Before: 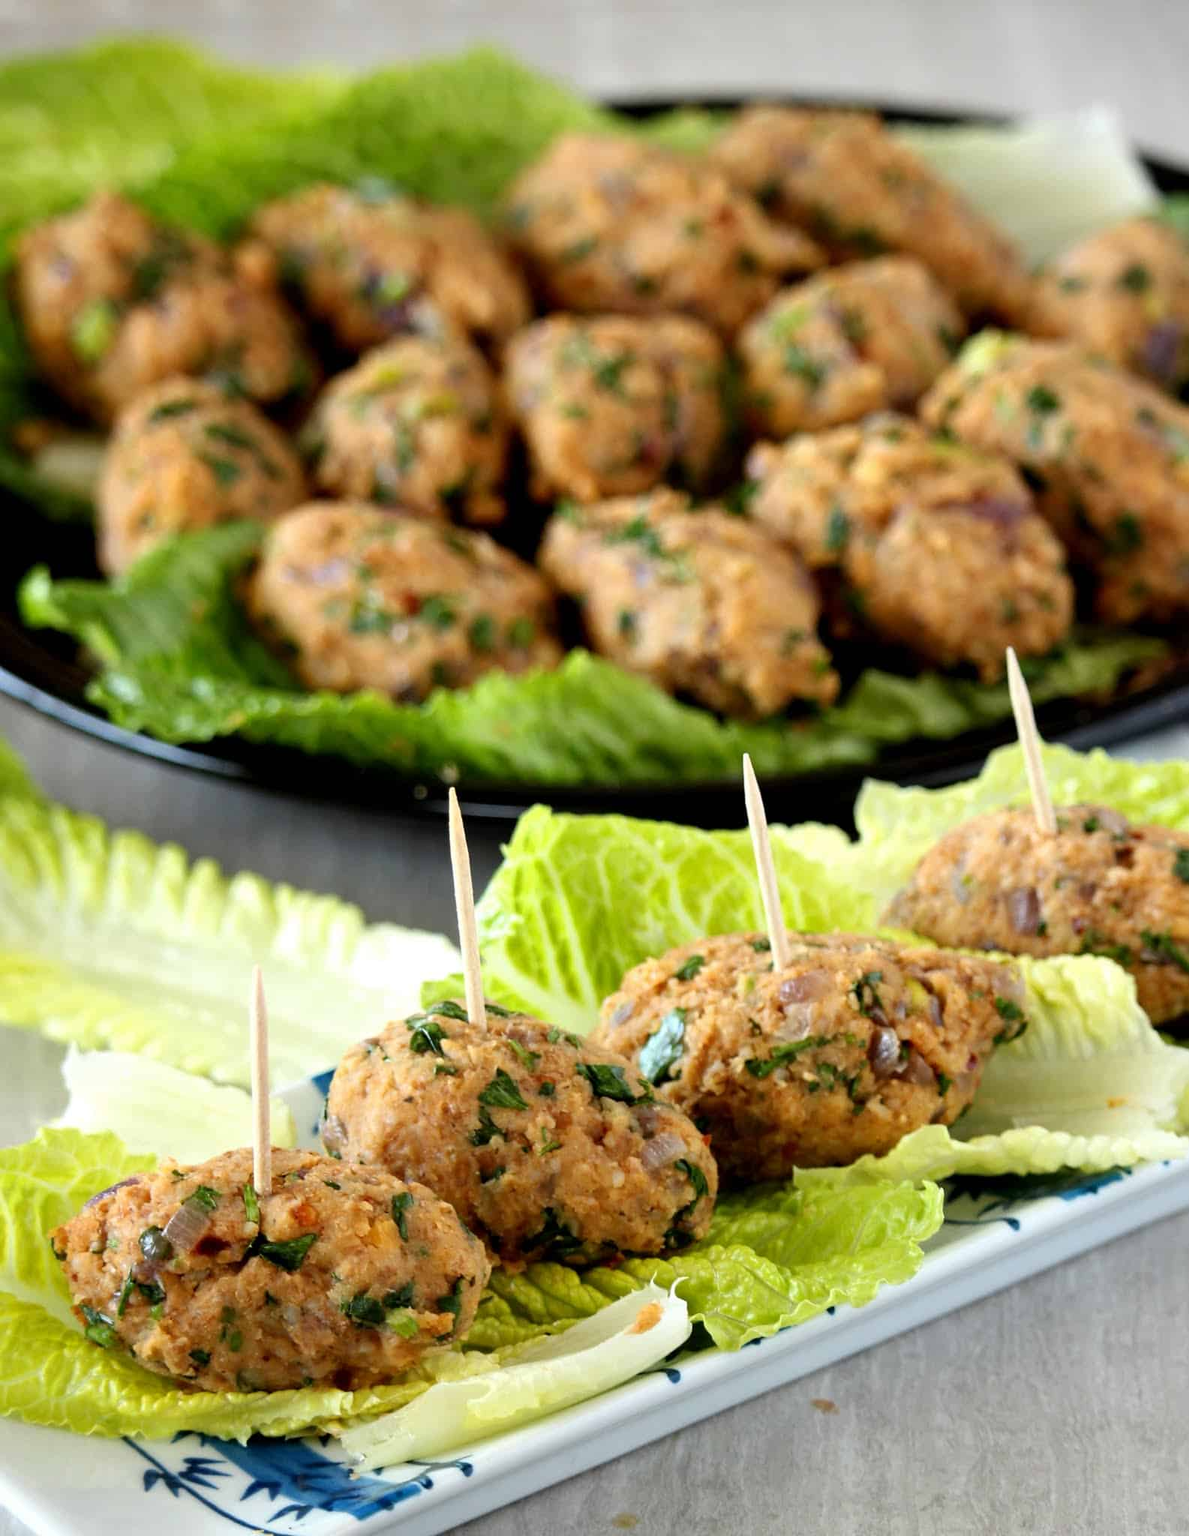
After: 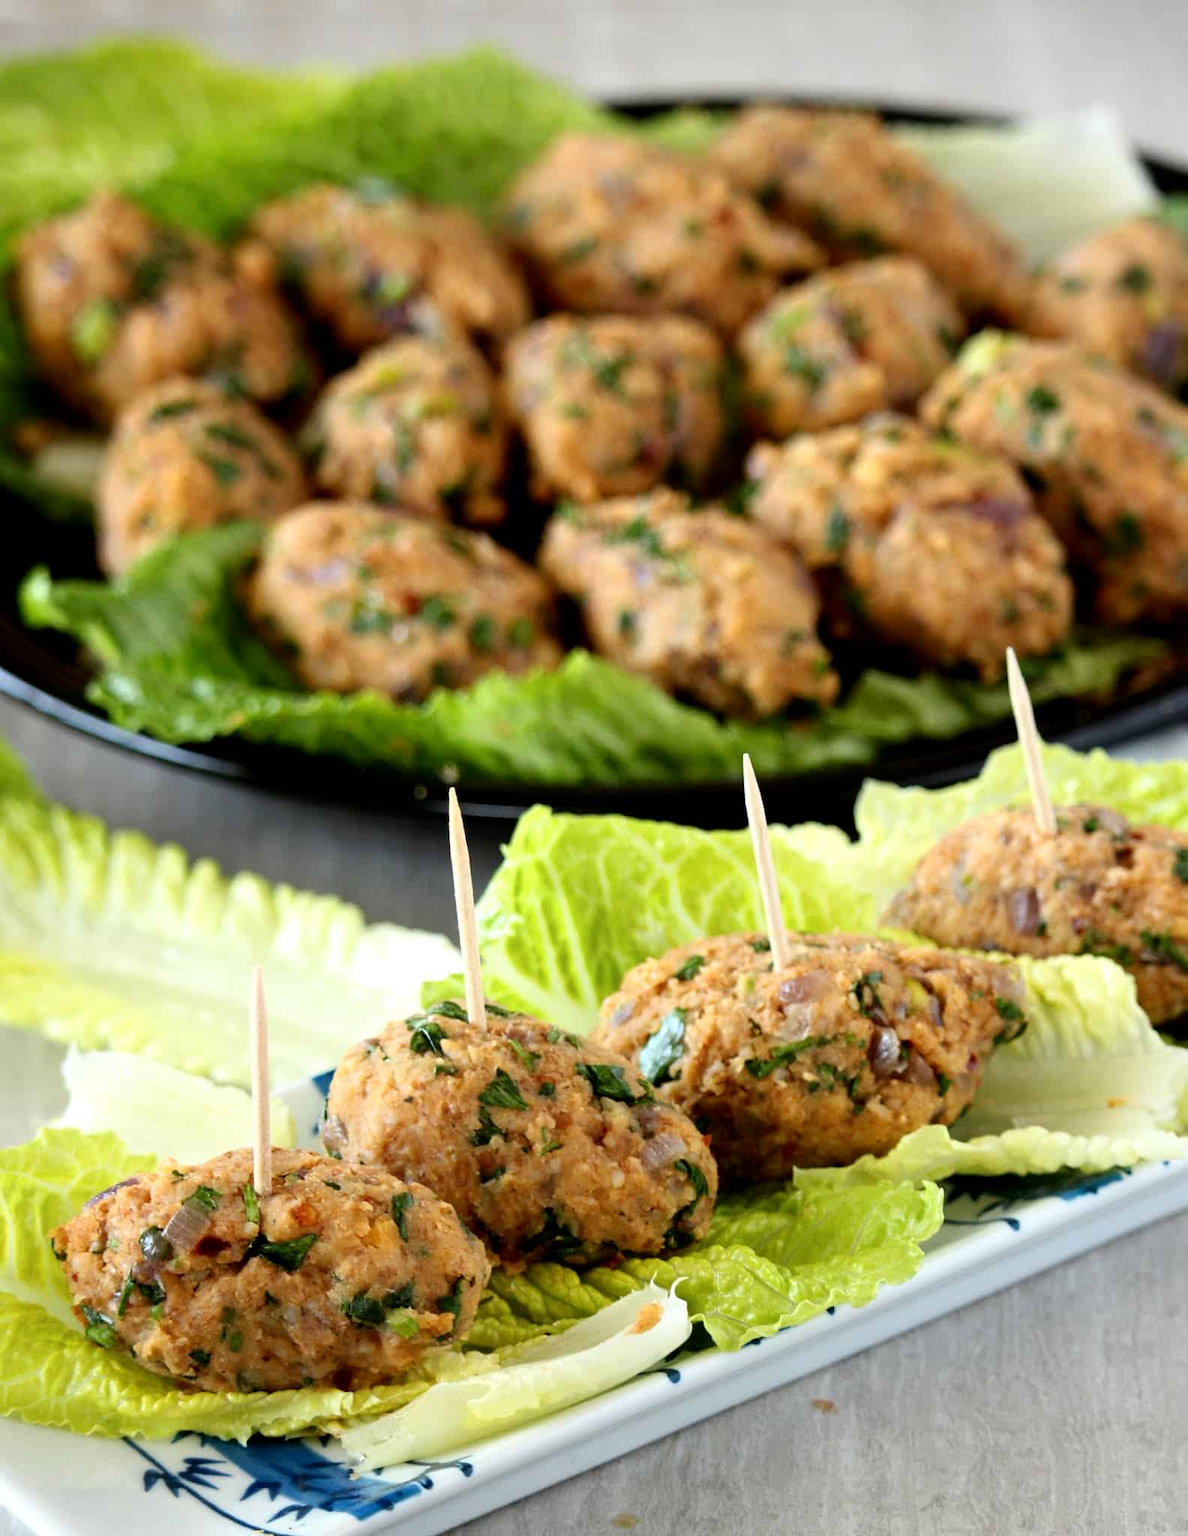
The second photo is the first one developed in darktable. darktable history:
shadows and highlights: shadows -30, highlights 30
